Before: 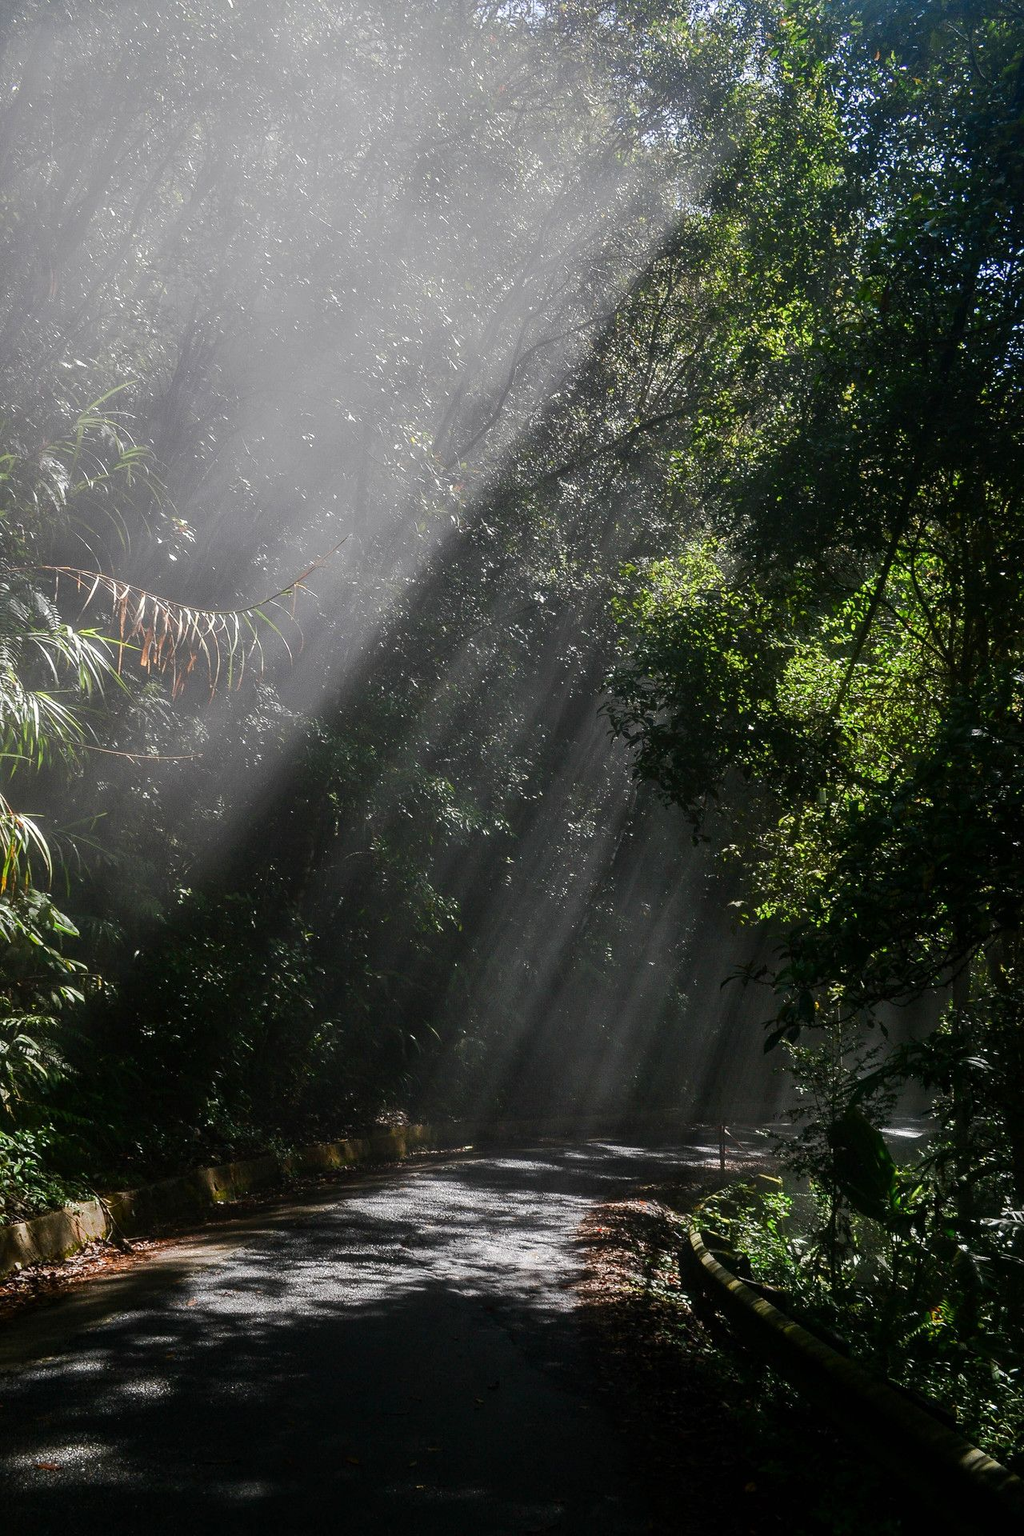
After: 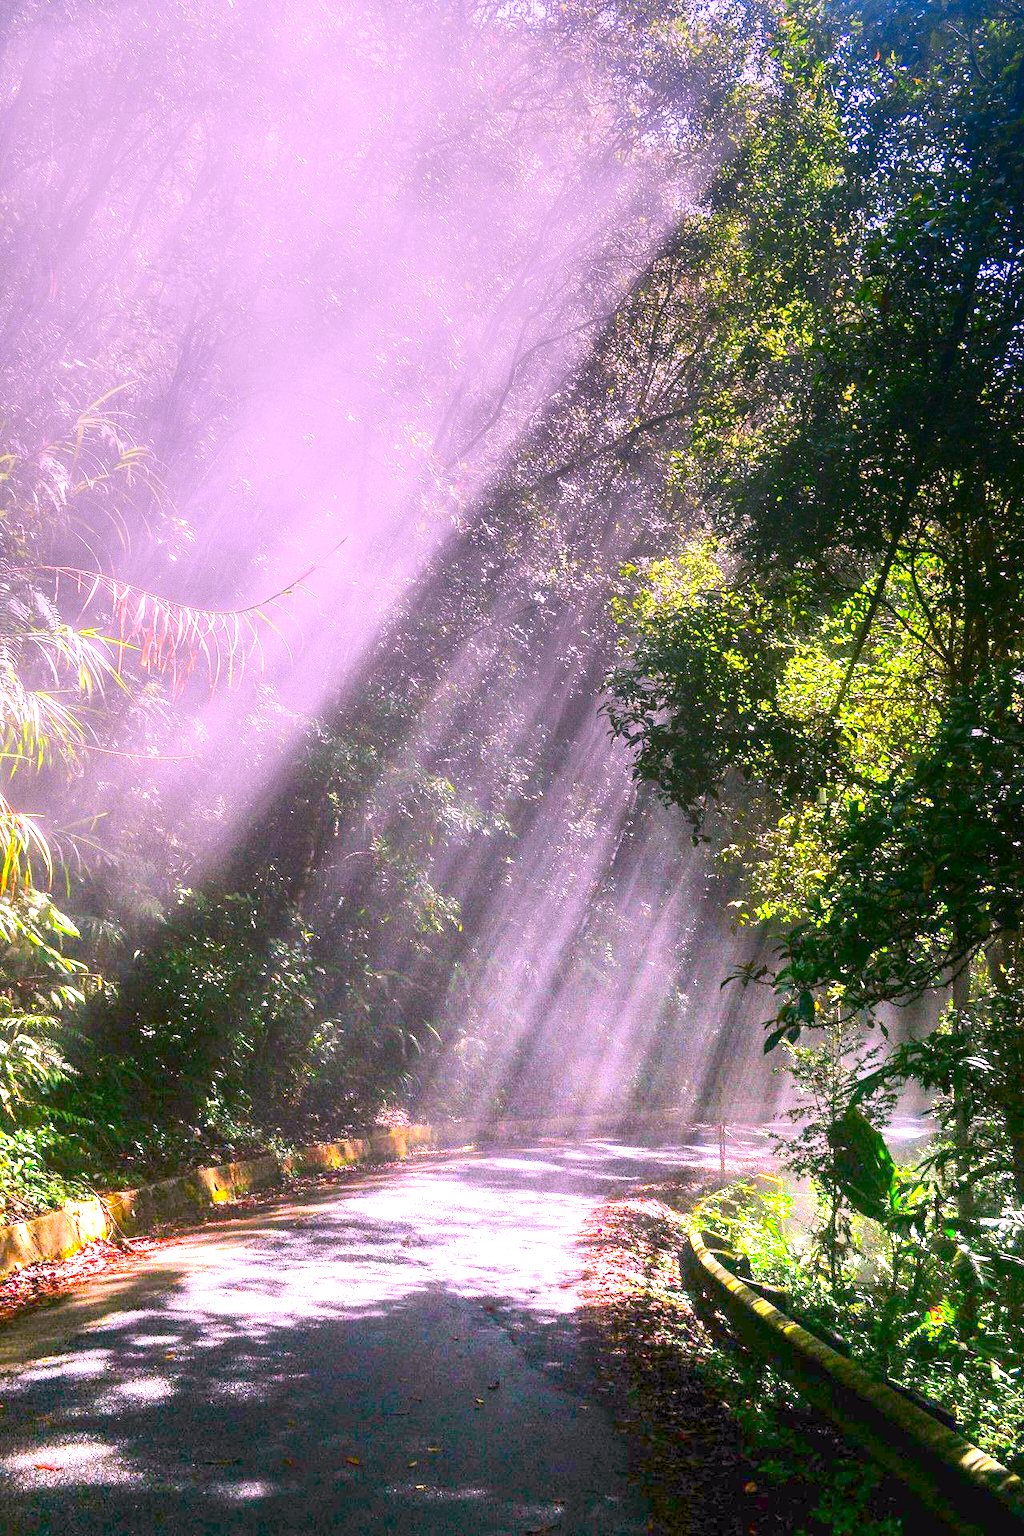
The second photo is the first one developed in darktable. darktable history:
exposure: exposure 0.781 EV, compensate highlight preservation false
tone equalizer: -8 EV 0.25 EV, -7 EV 0.417 EV, -6 EV 0.417 EV, -5 EV 0.25 EV, -3 EV -0.25 EV, -2 EV -0.417 EV, -1 EV -0.417 EV, +0 EV -0.25 EV, edges refinement/feathering 500, mask exposure compensation -1.57 EV, preserve details guided filter
contrast brightness saturation: contrast 0.24, brightness 0.09
graduated density: density -3.9 EV
white balance: red 0.982, blue 1.018
color correction: highlights a* 19.5, highlights b* -11.53, saturation 1.69
